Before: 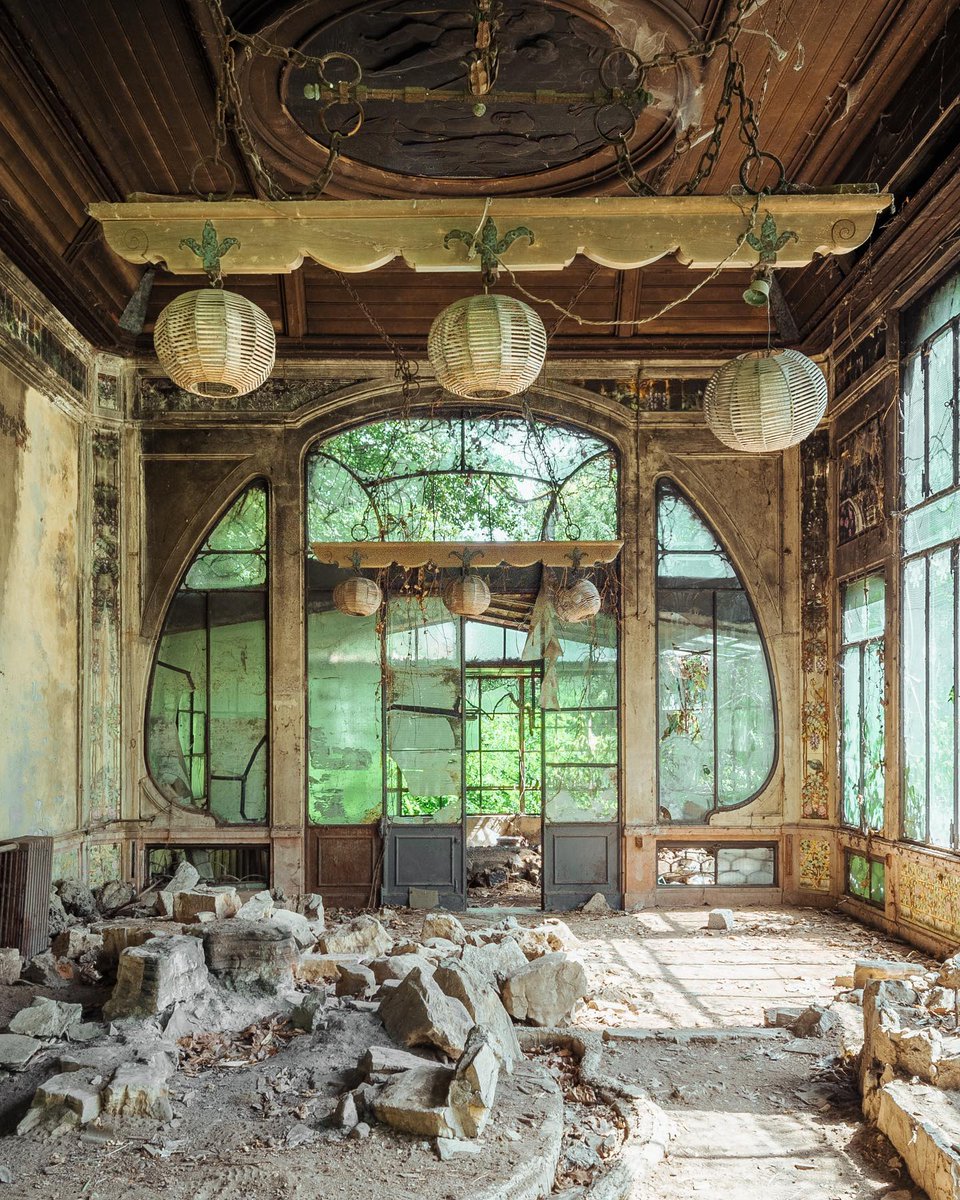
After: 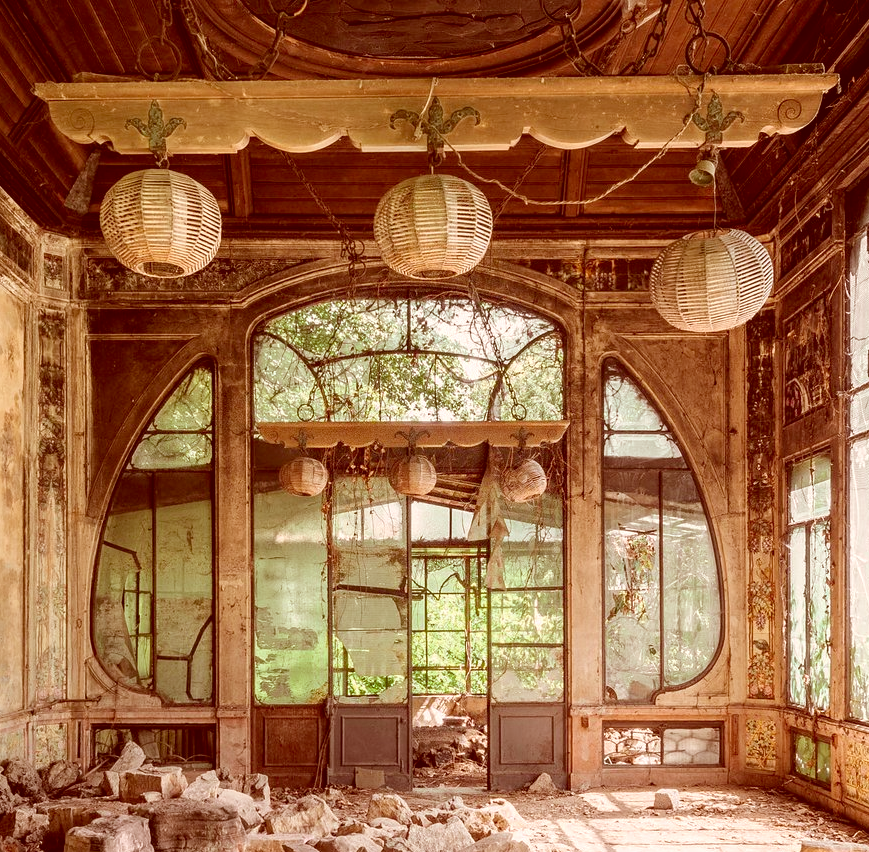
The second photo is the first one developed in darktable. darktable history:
color correction: highlights a* 9.56, highlights b* 9, shadows a* 39.91, shadows b* 39.41, saturation 0.811
exposure: black level correction -0.001, exposure 0.08 EV, compensate highlight preservation false
crop: left 5.727%, top 10.017%, right 3.71%, bottom 18.849%
